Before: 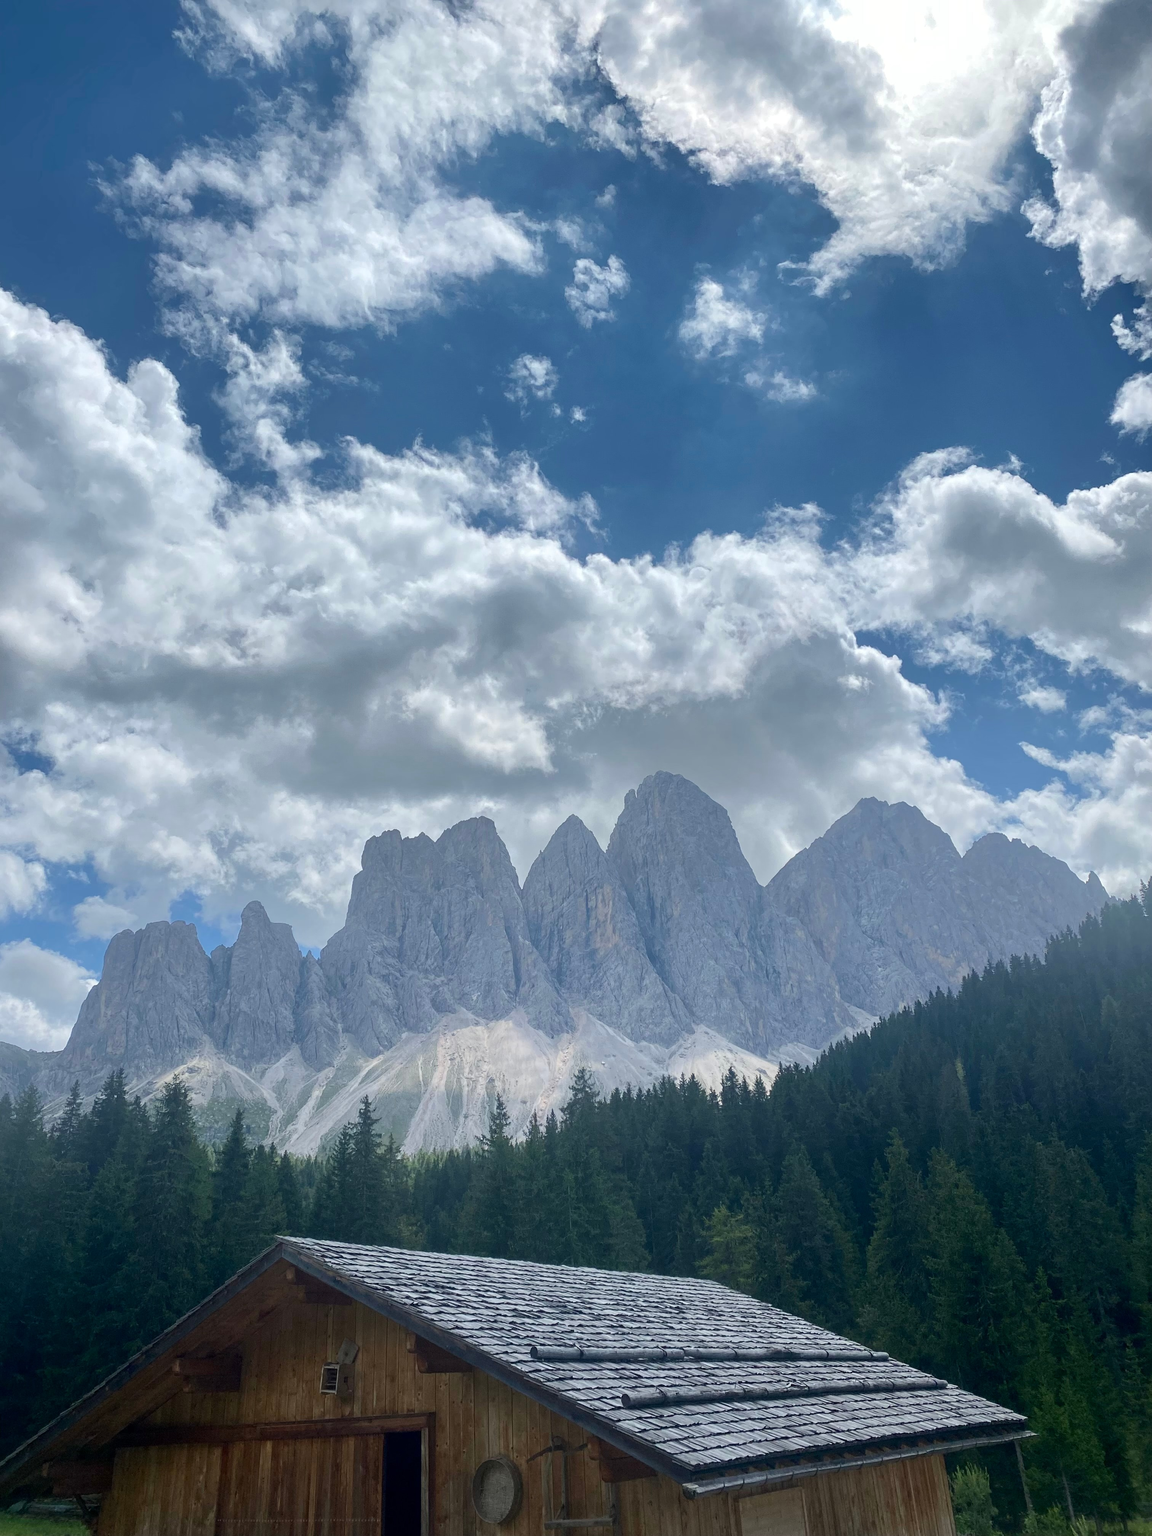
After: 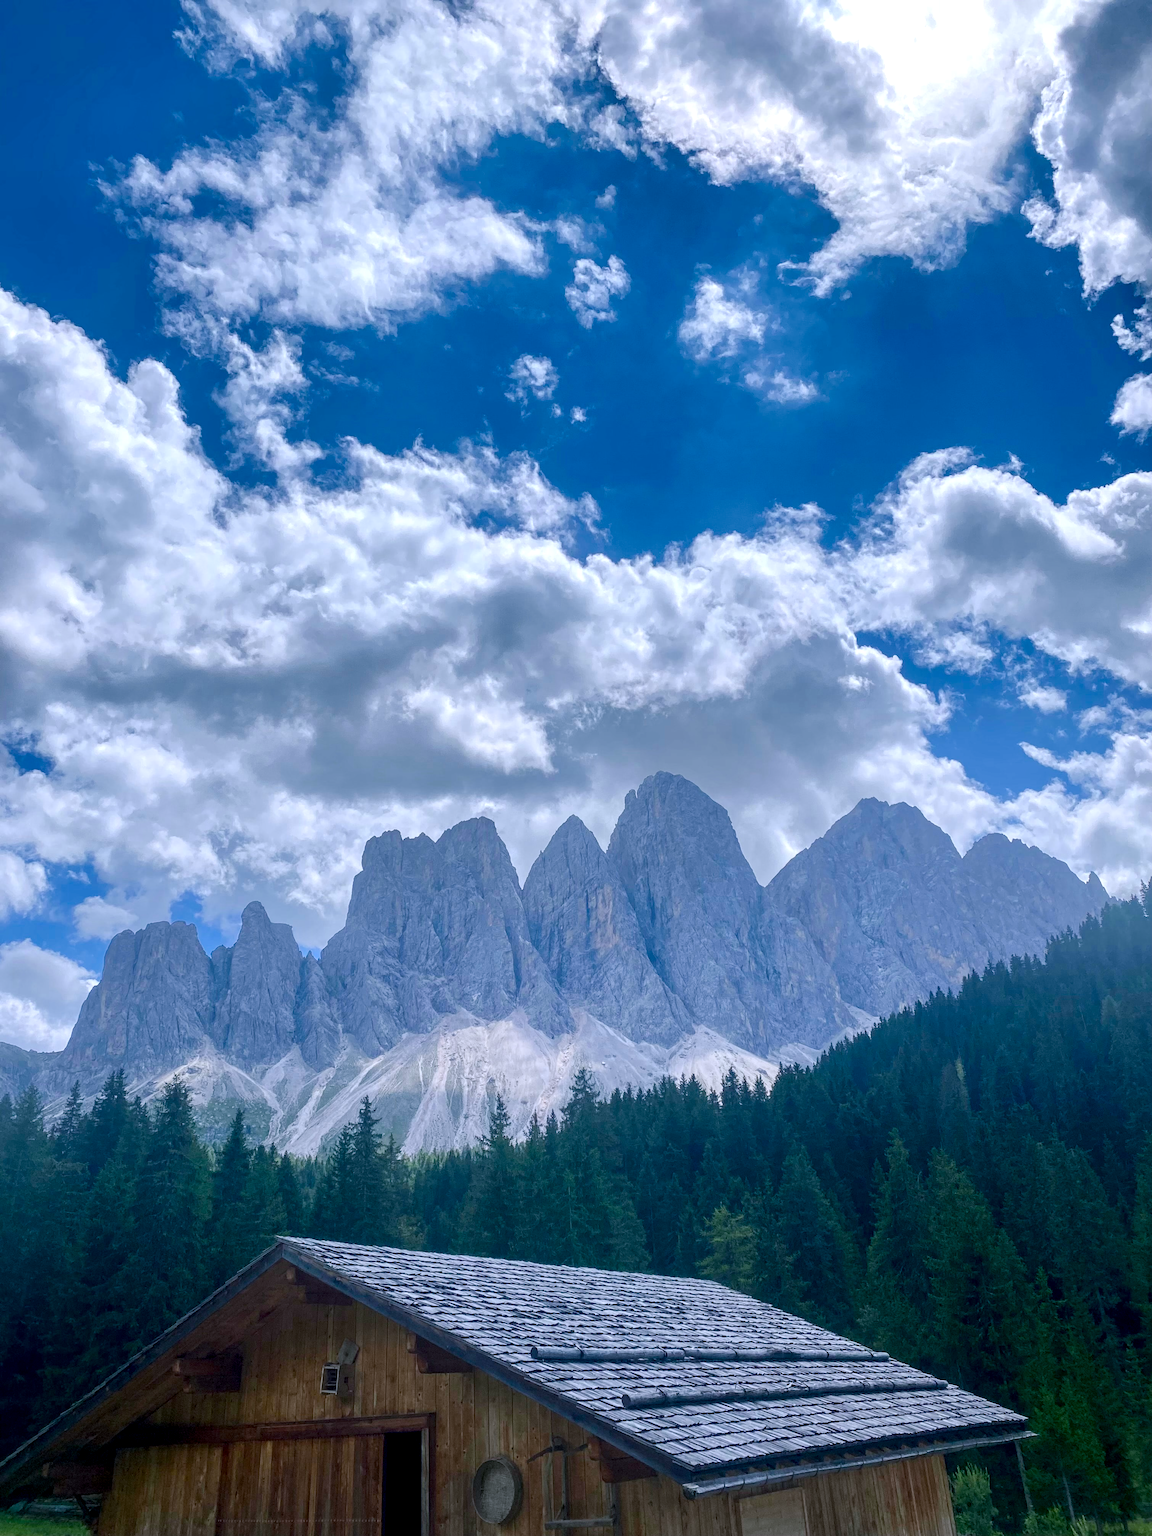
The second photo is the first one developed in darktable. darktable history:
local contrast: detail 130%
color calibration: x 0.37, y 0.382, temperature 4317.96 K
color balance rgb: highlights gain › chroma 1.524%, highlights gain › hue 308.88°, perceptual saturation grading › global saturation 0.119%, perceptual saturation grading › highlights -17.106%, perceptual saturation grading › mid-tones 32.685%, perceptual saturation grading › shadows 50.415%
